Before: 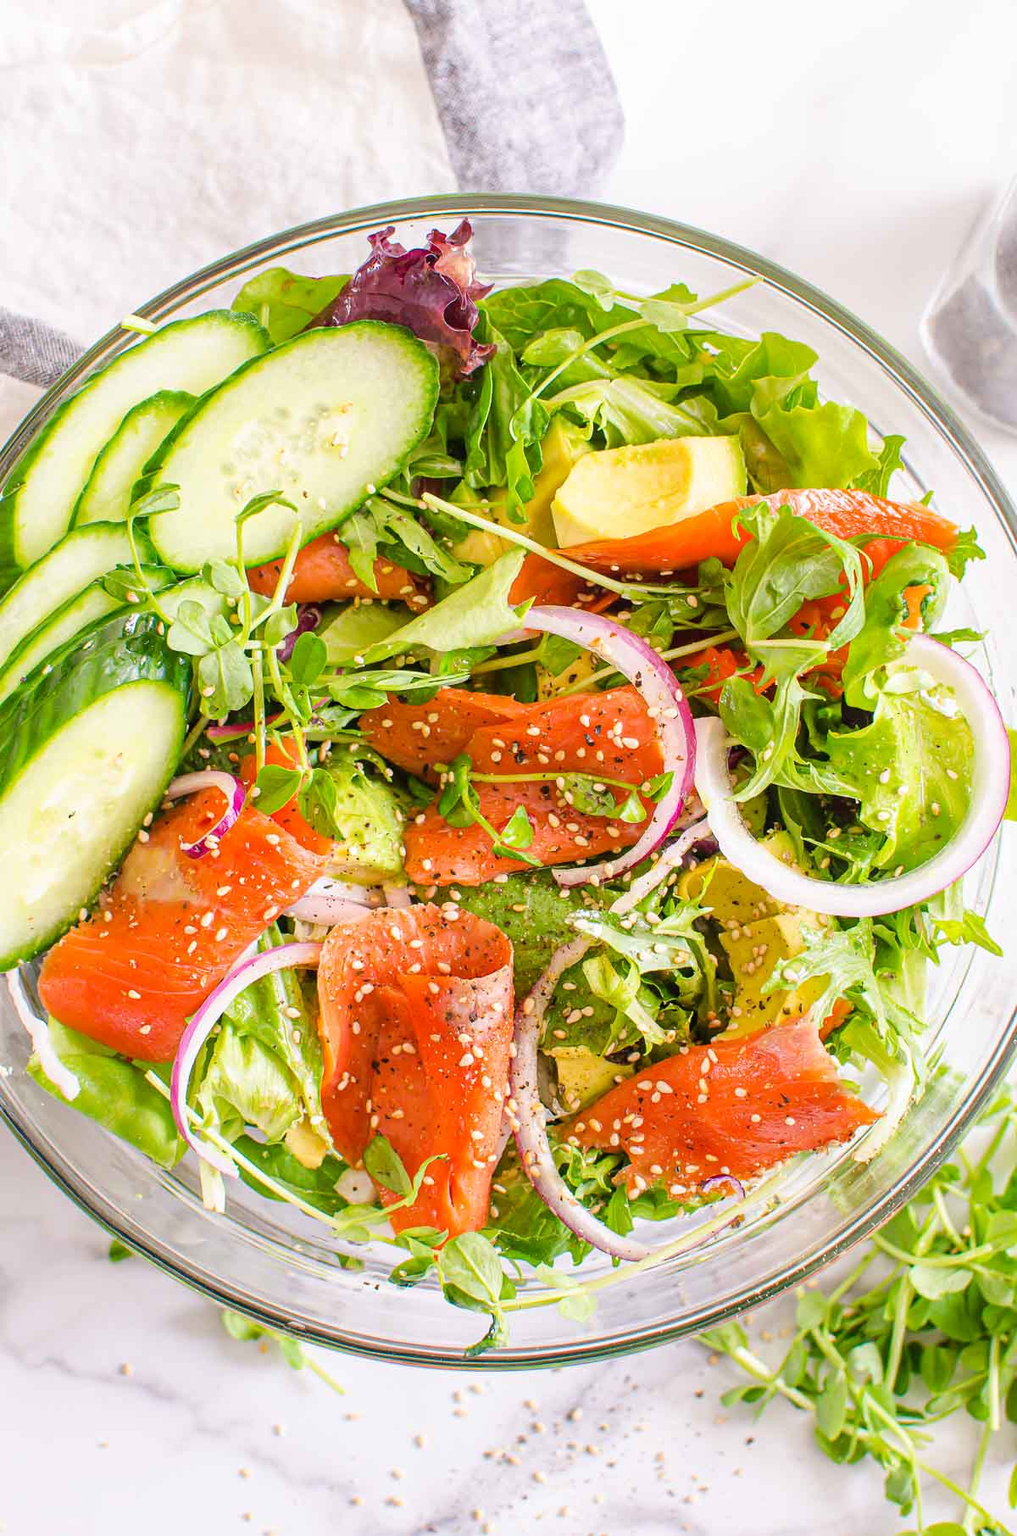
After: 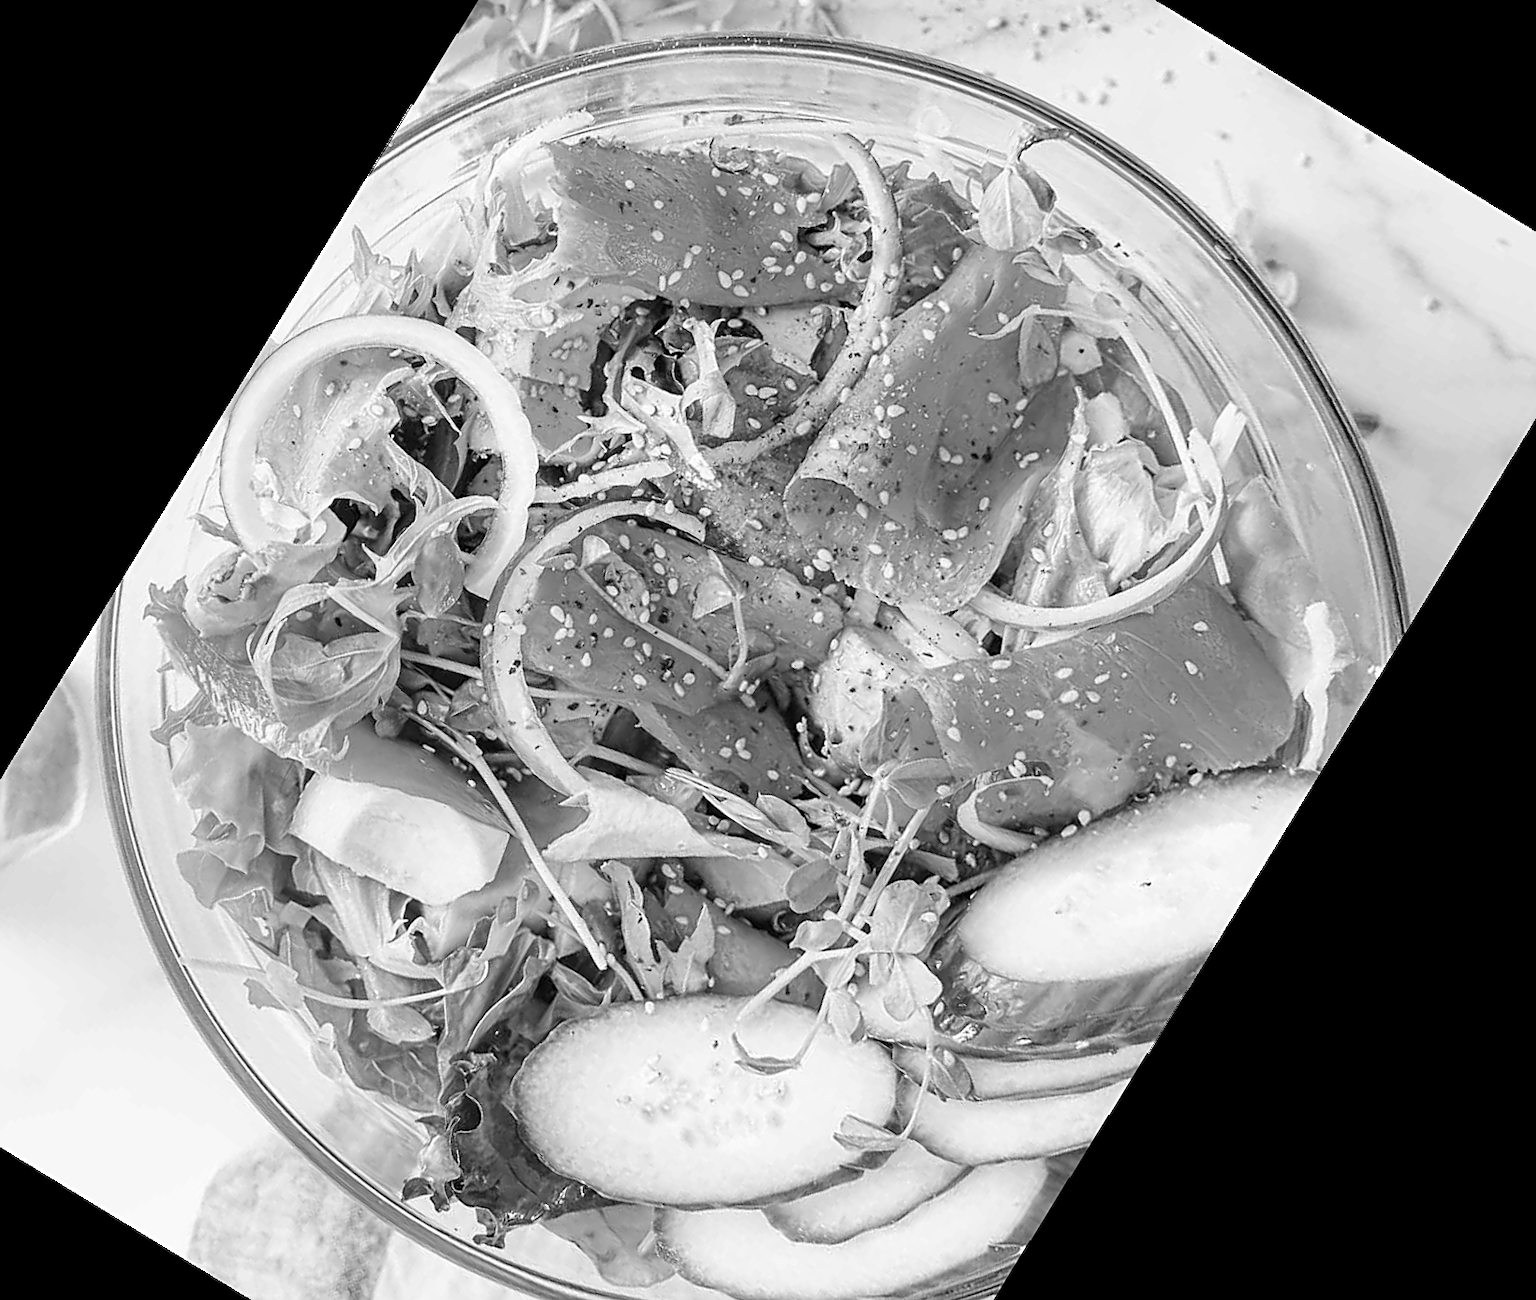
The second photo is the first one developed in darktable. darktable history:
contrast brightness saturation: contrast 0.04, saturation 0.16
rotate and perspective: rotation 0.679°, lens shift (horizontal) 0.136, crop left 0.009, crop right 0.991, crop top 0.078, crop bottom 0.95
sharpen: on, module defaults
monochrome: a -6.99, b 35.61, size 1.4
crop and rotate: angle 148.68°, left 9.111%, top 15.603%, right 4.588%, bottom 17.041%
